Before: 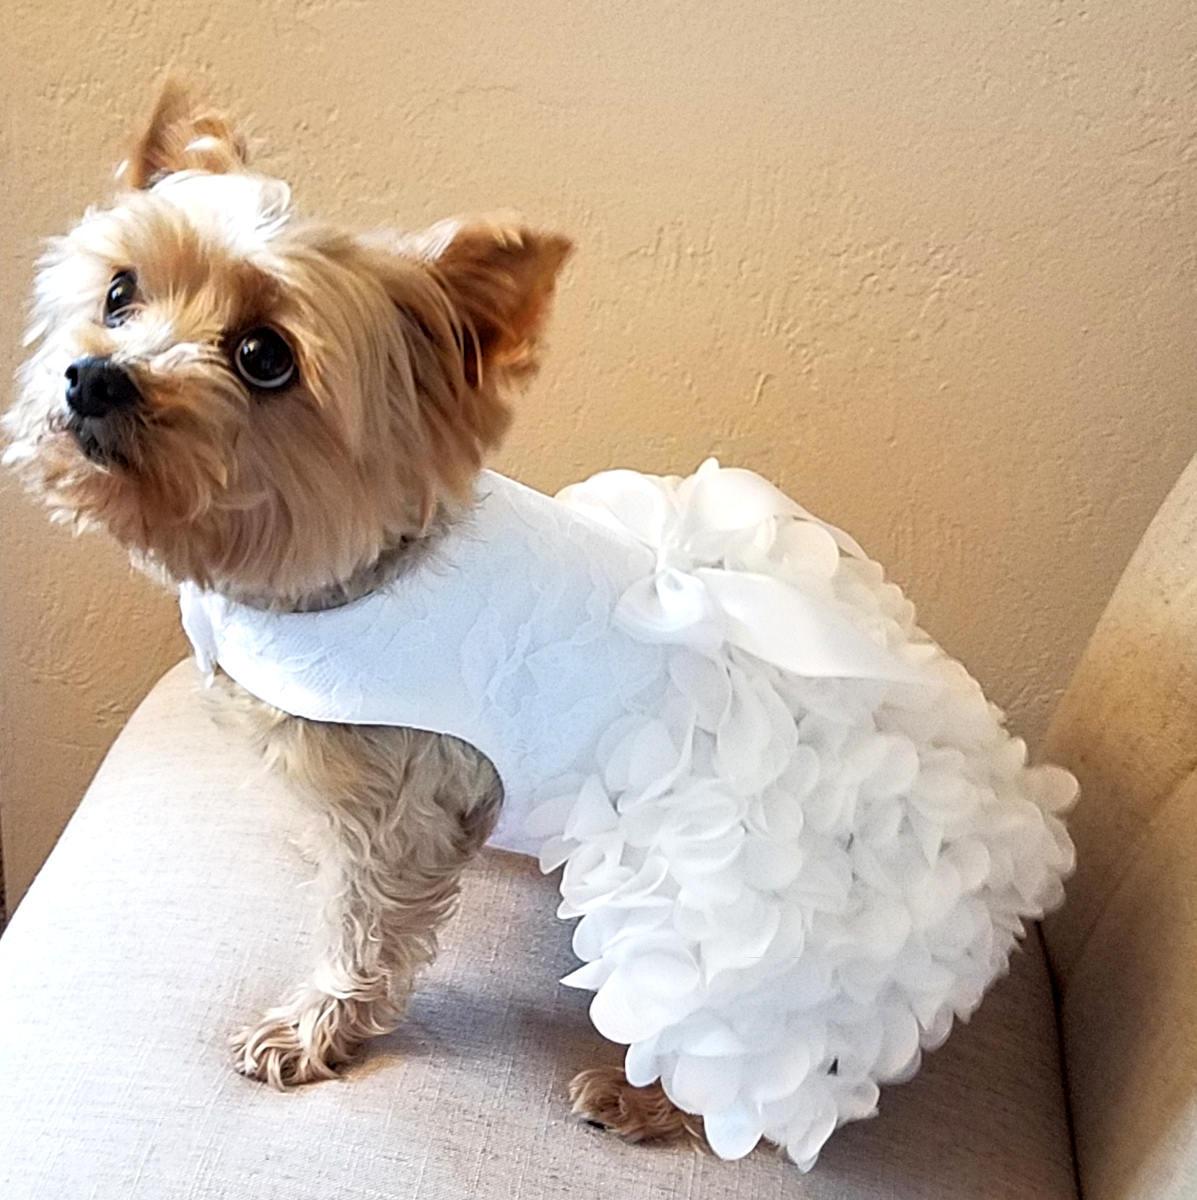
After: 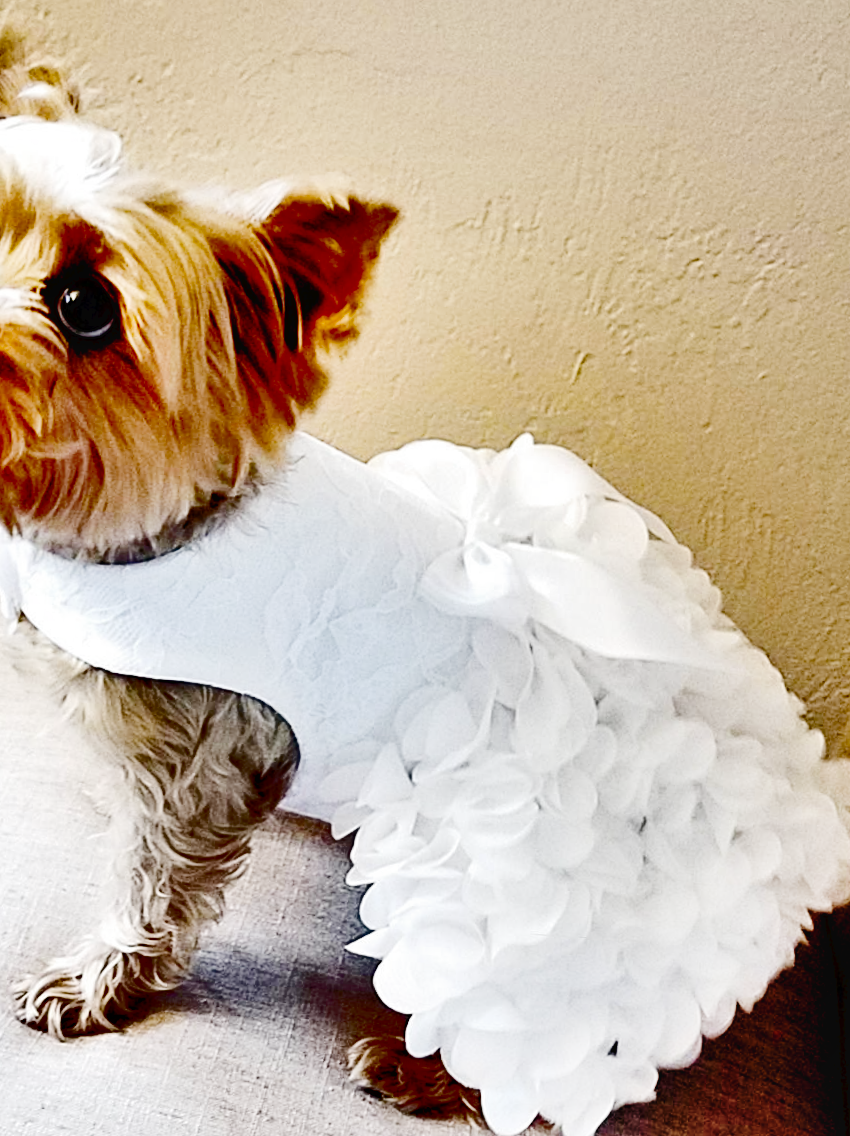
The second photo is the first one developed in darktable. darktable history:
shadows and highlights: radius 108.52, shadows 40.68, highlights -72.88, low approximation 0.01, soften with gaussian
base curve: curves: ch0 [(0, 0) (0.036, 0.01) (0.123, 0.254) (0.258, 0.504) (0.507, 0.748) (1, 1)], preserve colors none
tone curve: curves: ch0 [(0, 0) (0.003, 0.025) (0.011, 0.025) (0.025, 0.025) (0.044, 0.026) (0.069, 0.033) (0.1, 0.053) (0.136, 0.078) (0.177, 0.108) (0.224, 0.153) (0.277, 0.213) (0.335, 0.286) (0.399, 0.372) (0.468, 0.467) (0.543, 0.565) (0.623, 0.675) (0.709, 0.775) (0.801, 0.863) (0.898, 0.936) (1, 1)], preserve colors none
crop and rotate: angle -3.27°, left 14.277%, top 0.028%, right 10.766%, bottom 0.028%
